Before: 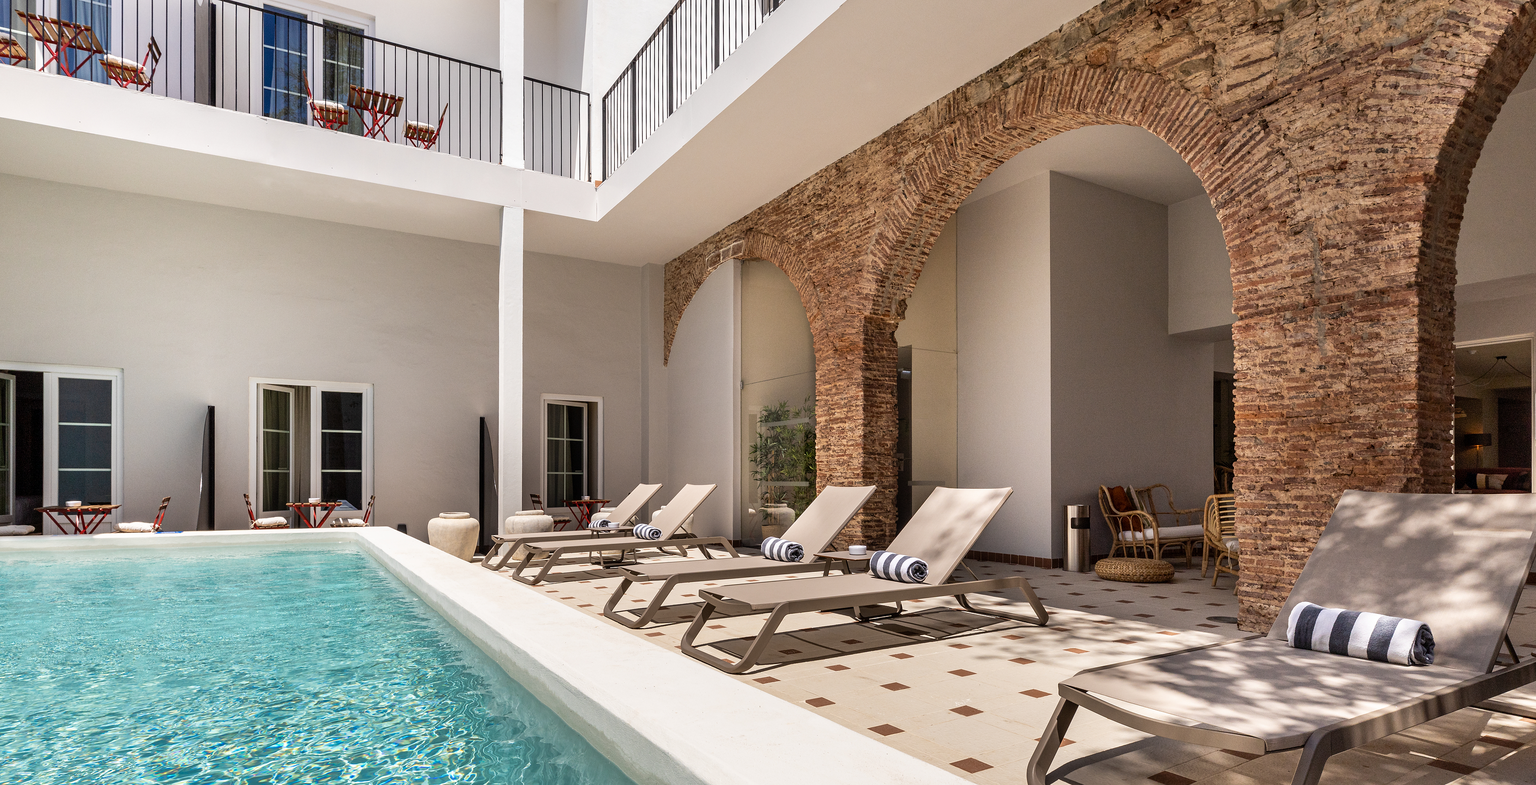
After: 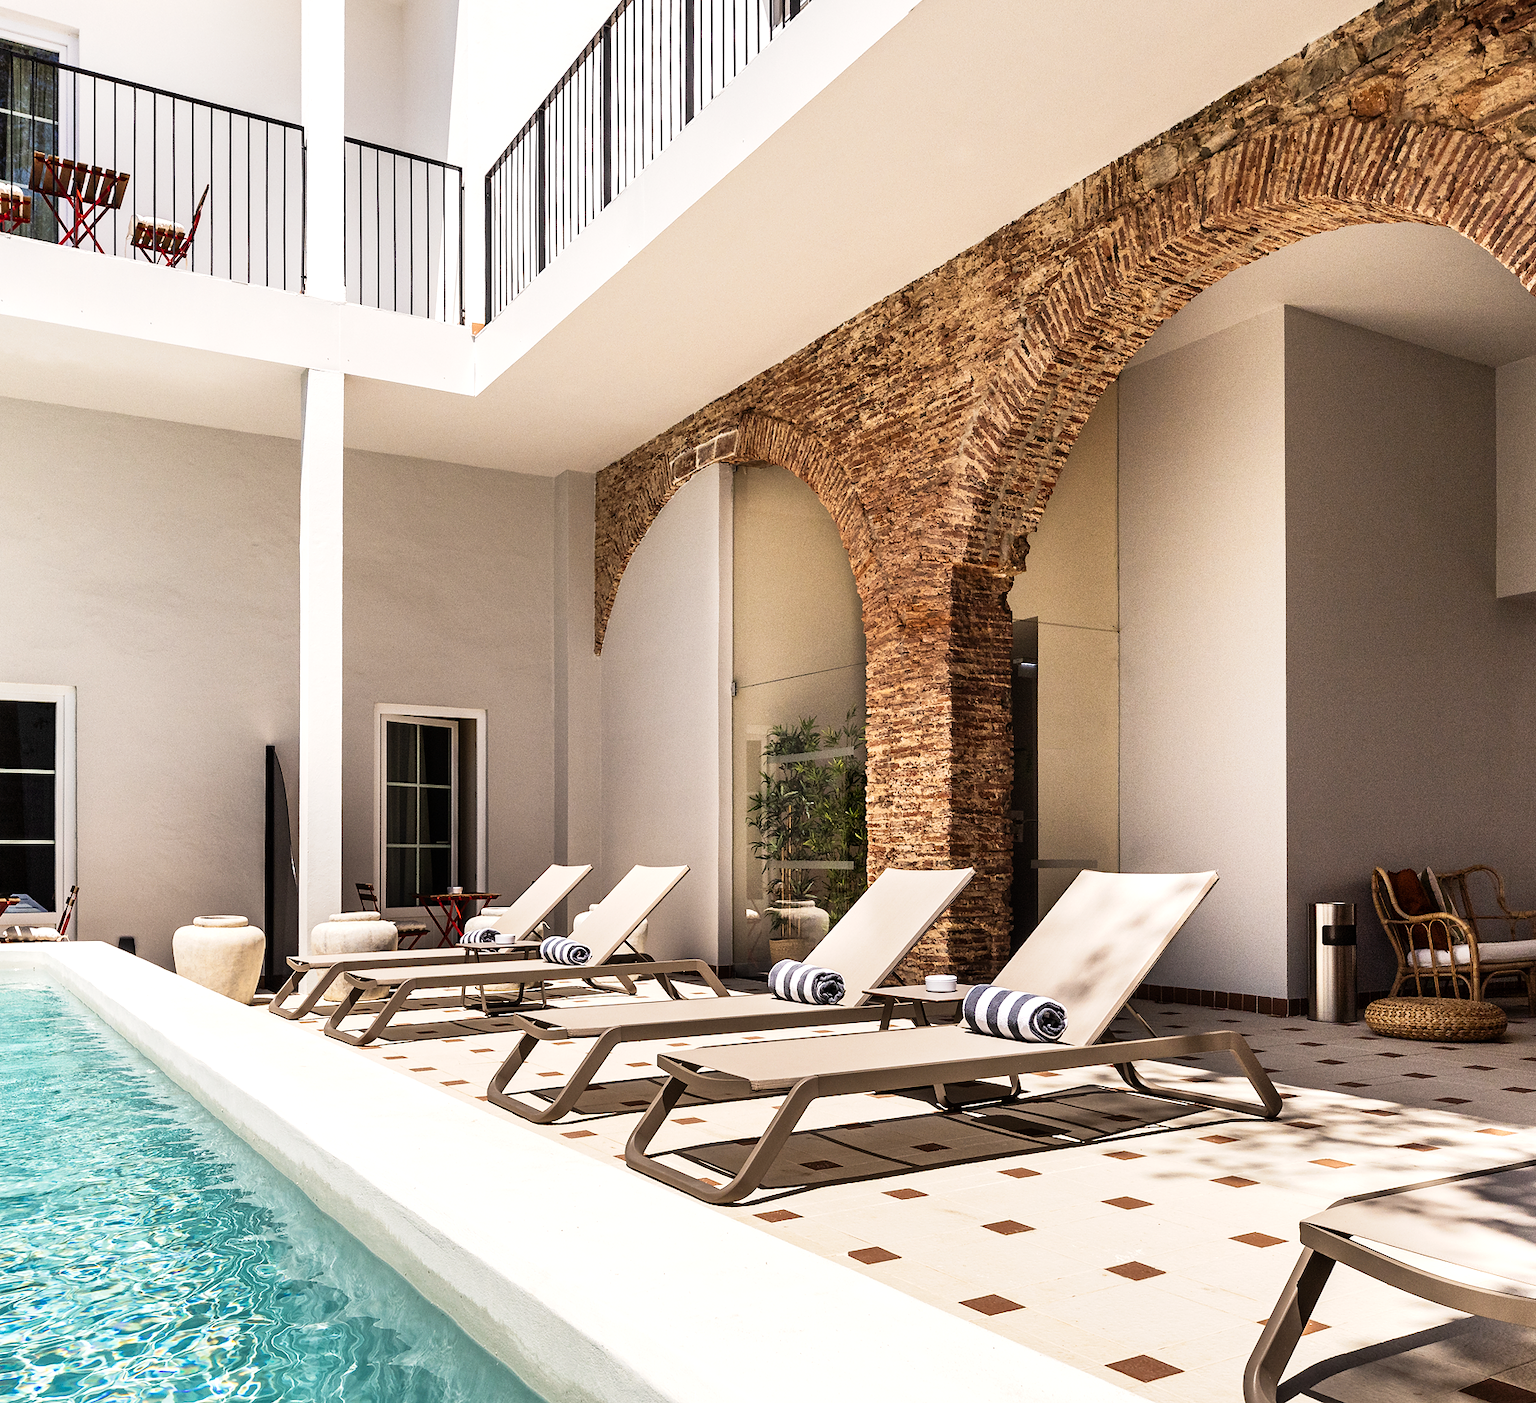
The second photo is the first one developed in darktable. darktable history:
shadows and highlights: radius 331.33, shadows 53.78, highlights -98.46, compress 94.62%, soften with gaussian
tone curve: curves: ch0 [(0, 0) (0.131, 0.116) (0.316, 0.345) (0.501, 0.584) (0.629, 0.732) (0.812, 0.888) (1, 0.974)]; ch1 [(0, 0) (0.366, 0.367) (0.475, 0.453) (0.494, 0.497) (0.504, 0.503) (0.553, 0.584) (1, 1)]; ch2 [(0, 0) (0.333, 0.346) (0.375, 0.375) (0.424, 0.43) (0.476, 0.492) (0.502, 0.501) (0.533, 0.556) (0.566, 0.599) (0.614, 0.653) (1, 1)], preserve colors none
crop: left 21.565%, right 22.445%
color balance rgb: highlights gain › chroma 1.102%, highlights gain › hue 67.78°, perceptual saturation grading › global saturation 0.99%, perceptual brilliance grading › global brilliance 14.331%, perceptual brilliance grading › shadows -35.28%
